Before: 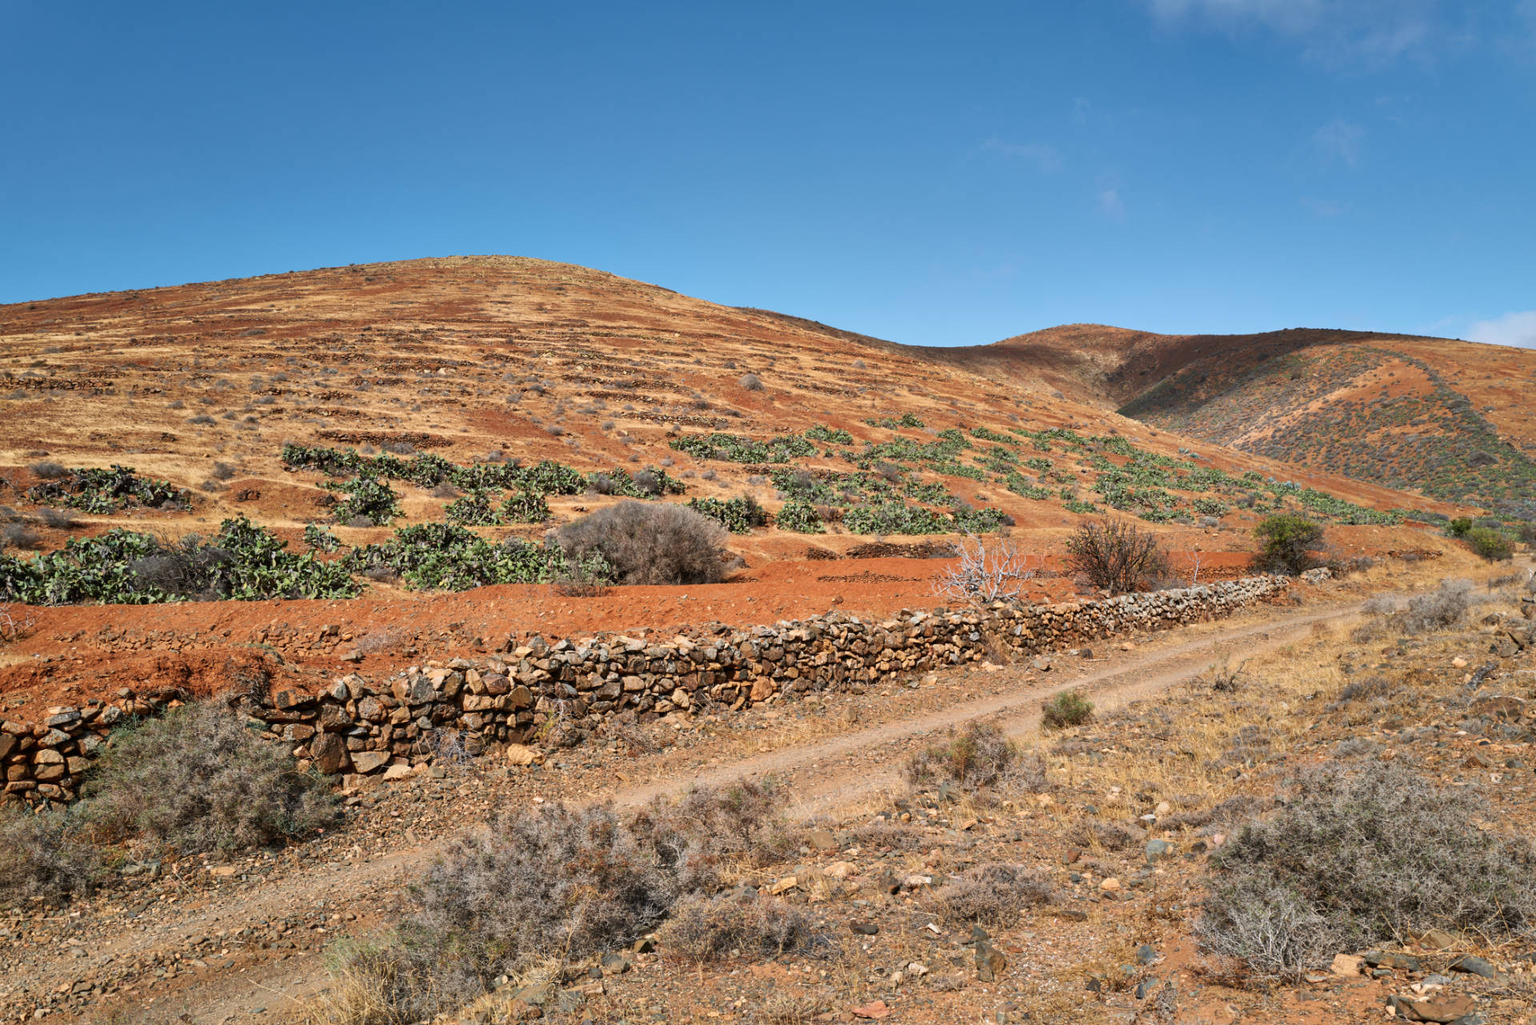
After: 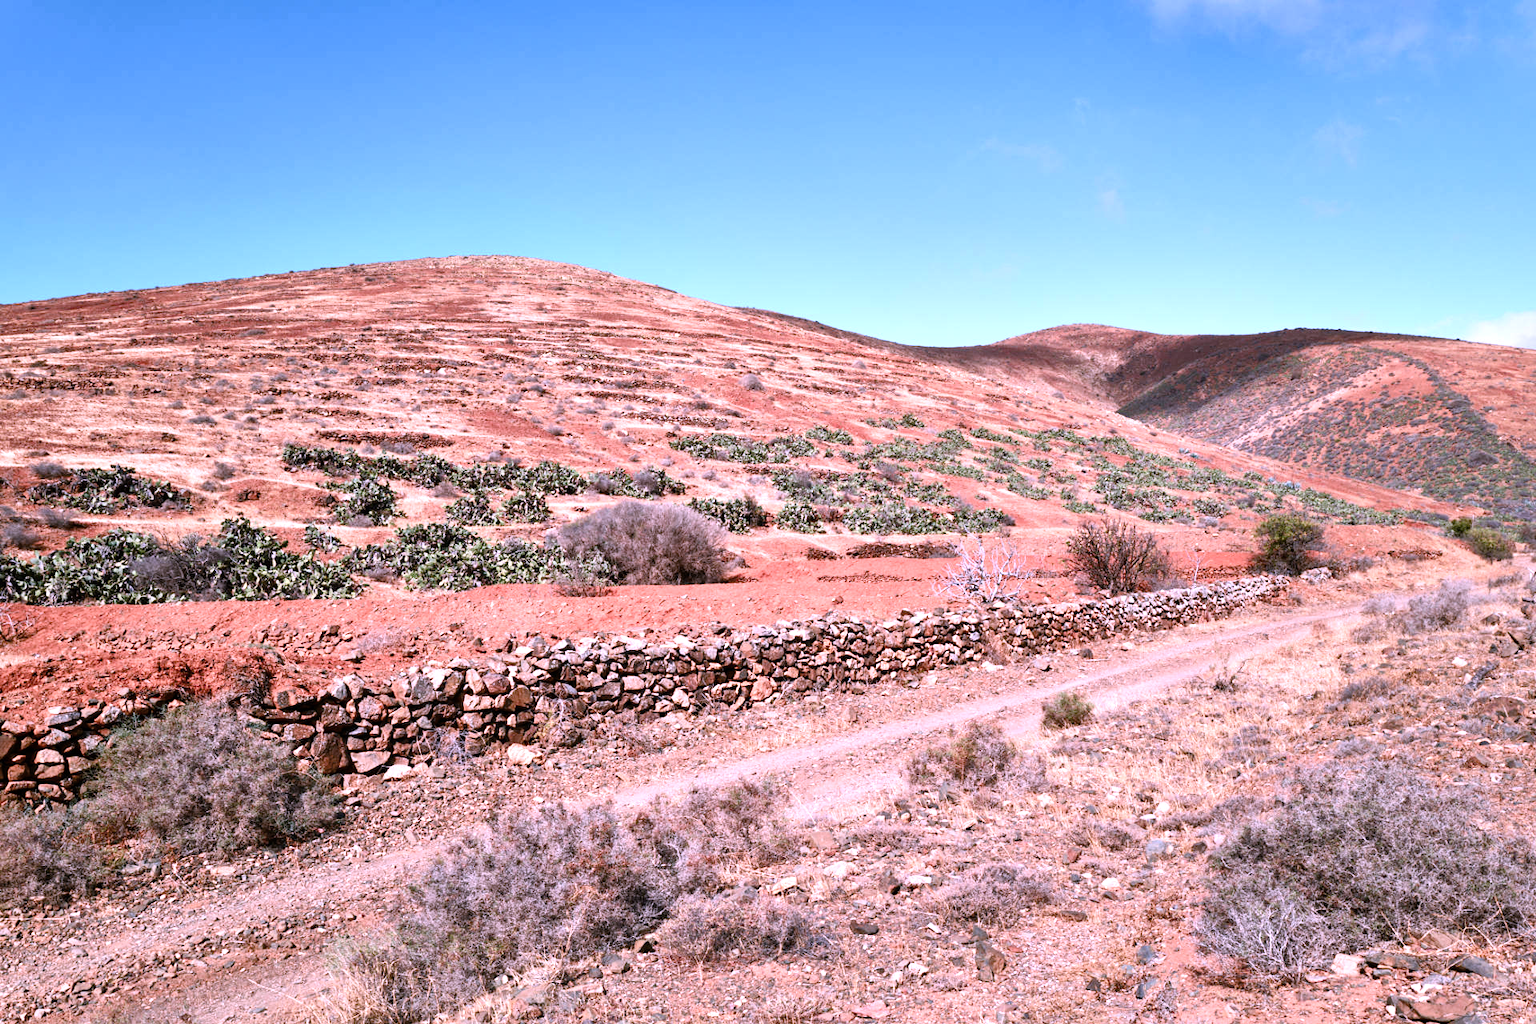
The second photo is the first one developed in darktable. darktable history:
tone equalizer: -8 EV -0.77 EV, -7 EV -0.688 EV, -6 EV -0.623 EV, -5 EV -0.391 EV, -3 EV 0.37 EV, -2 EV 0.6 EV, -1 EV 0.699 EV, +0 EV 0.741 EV
color balance rgb: perceptual saturation grading › global saturation 0.361%, perceptual saturation grading › highlights -19.9%, perceptual saturation grading › shadows 20.267%, global vibrance 15.978%, saturation formula JzAzBz (2021)
color correction: highlights a* 15.04, highlights b* -25.62
